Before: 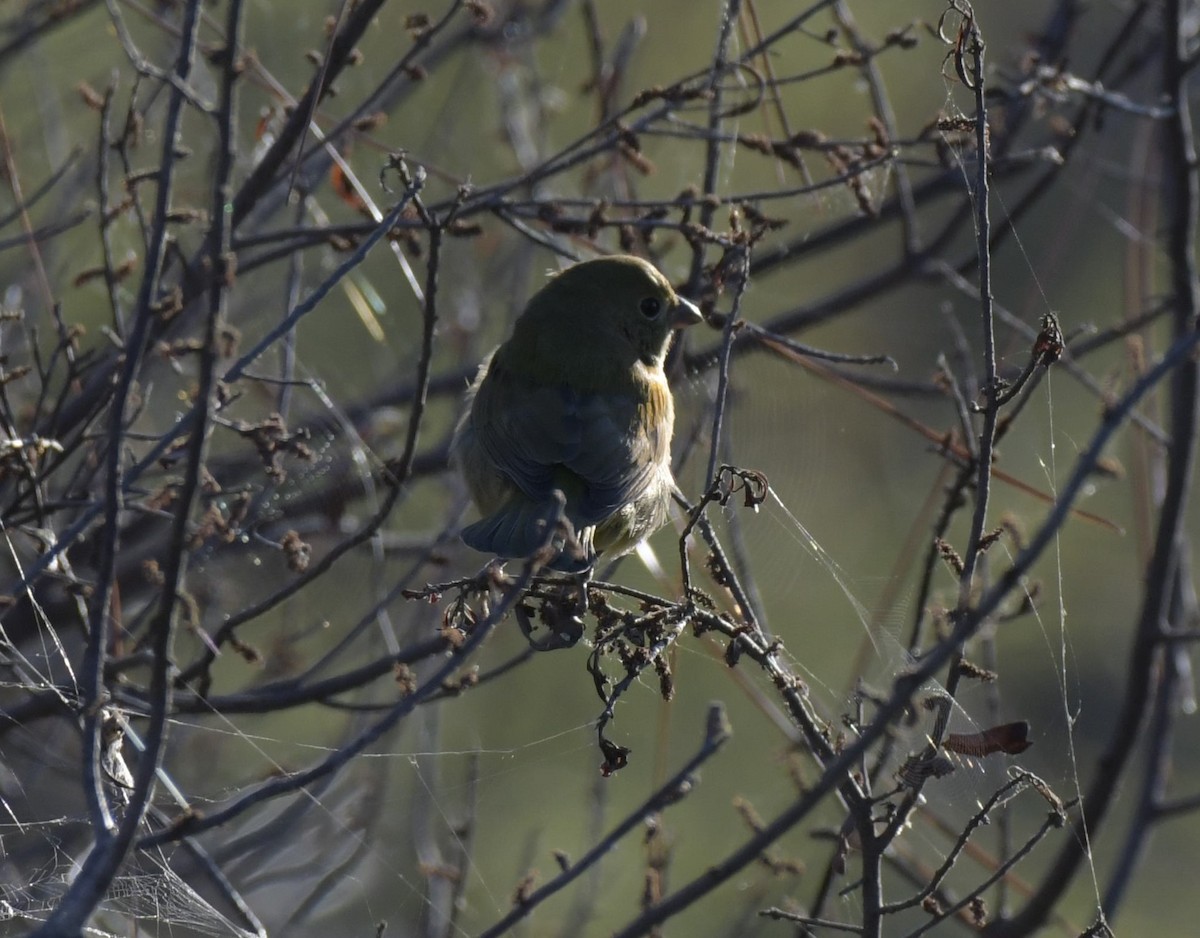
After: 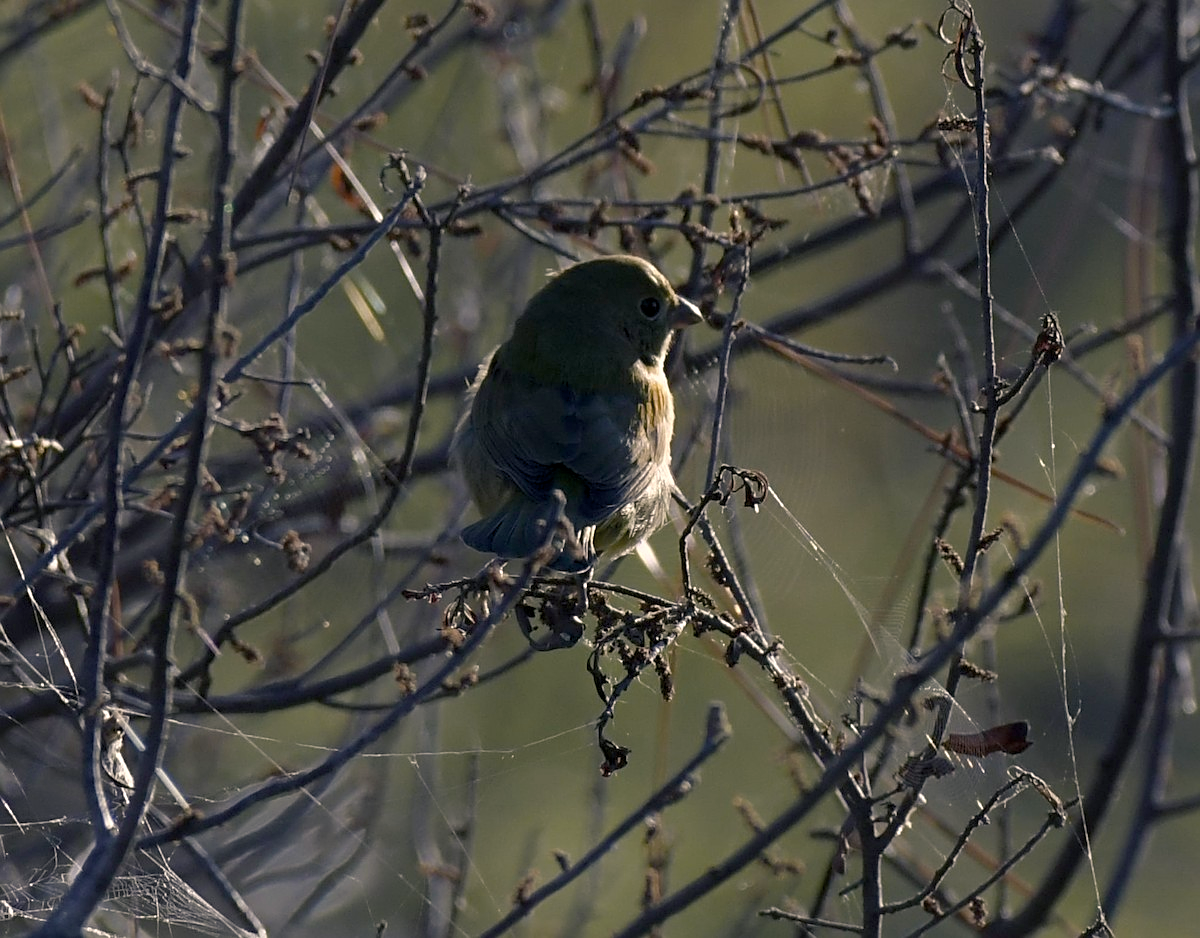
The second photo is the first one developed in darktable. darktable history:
color balance rgb: shadows lift › chroma 3%, shadows lift › hue 240.84°, highlights gain › chroma 3%, highlights gain › hue 73.2°, global offset › luminance -0.5%, perceptual saturation grading › global saturation 20%, perceptual saturation grading › highlights -25%, perceptual saturation grading › shadows 50%, global vibrance 25.26%
color correction: highlights a* 5.59, highlights b* 5.24, saturation 0.68
sharpen: on, module defaults
